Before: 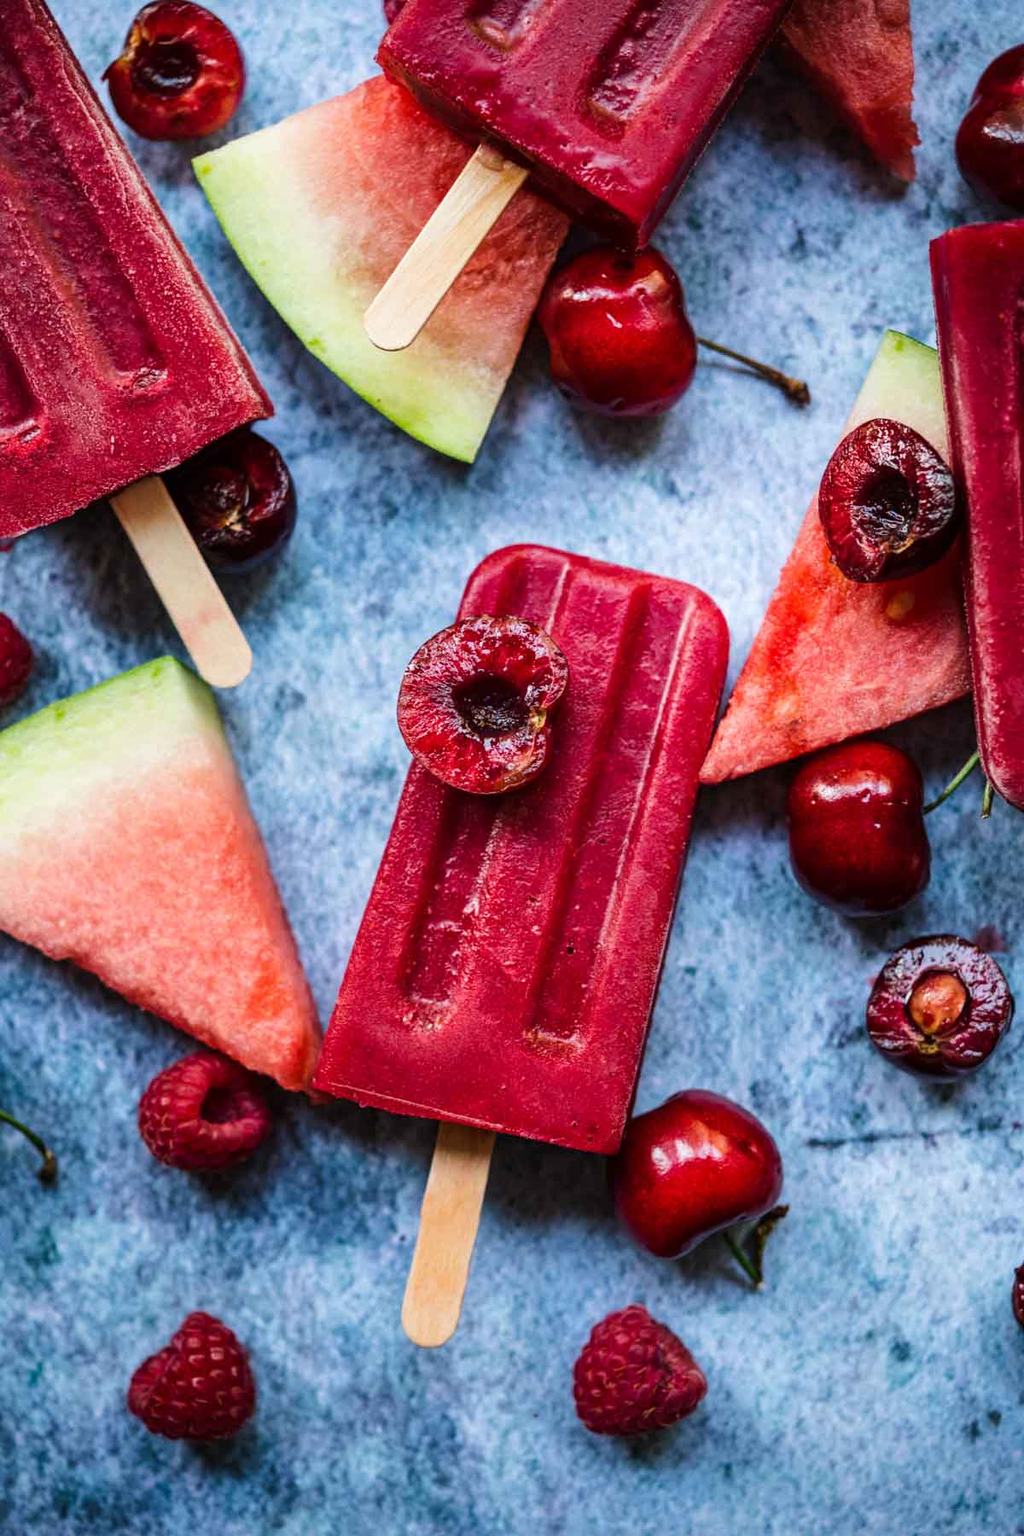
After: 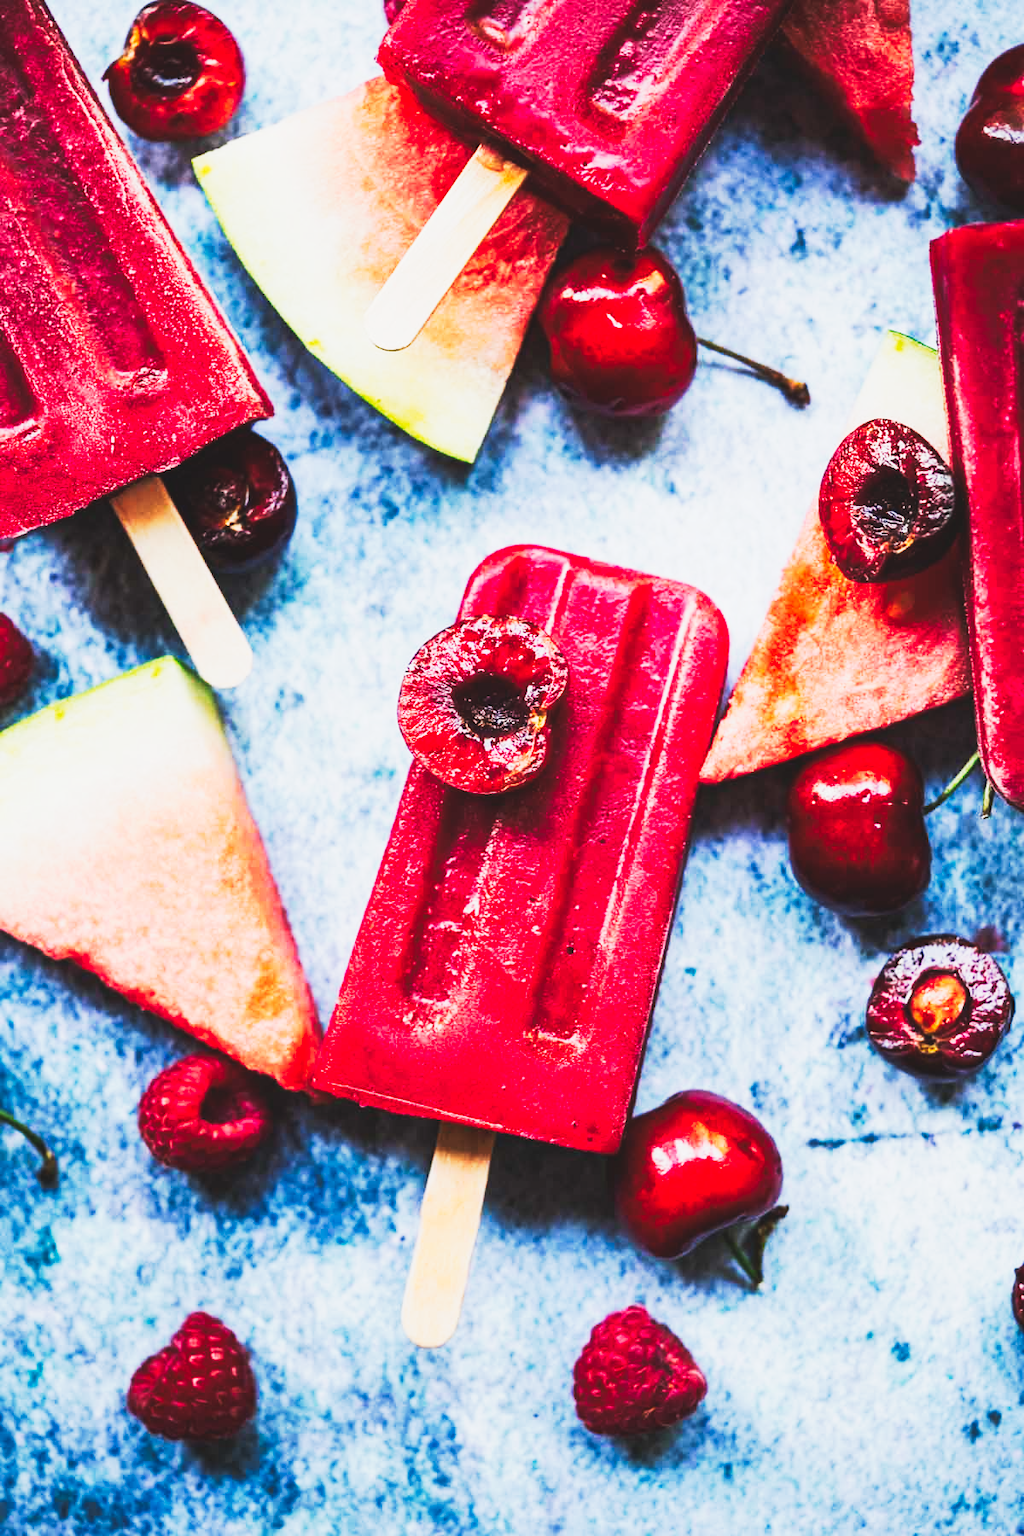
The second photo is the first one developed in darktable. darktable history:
tone curve: curves: ch0 [(0, 0.098) (0.262, 0.324) (0.421, 0.59) (0.54, 0.803) (0.725, 0.922) (0.99, 0.974)], preserve colors none
